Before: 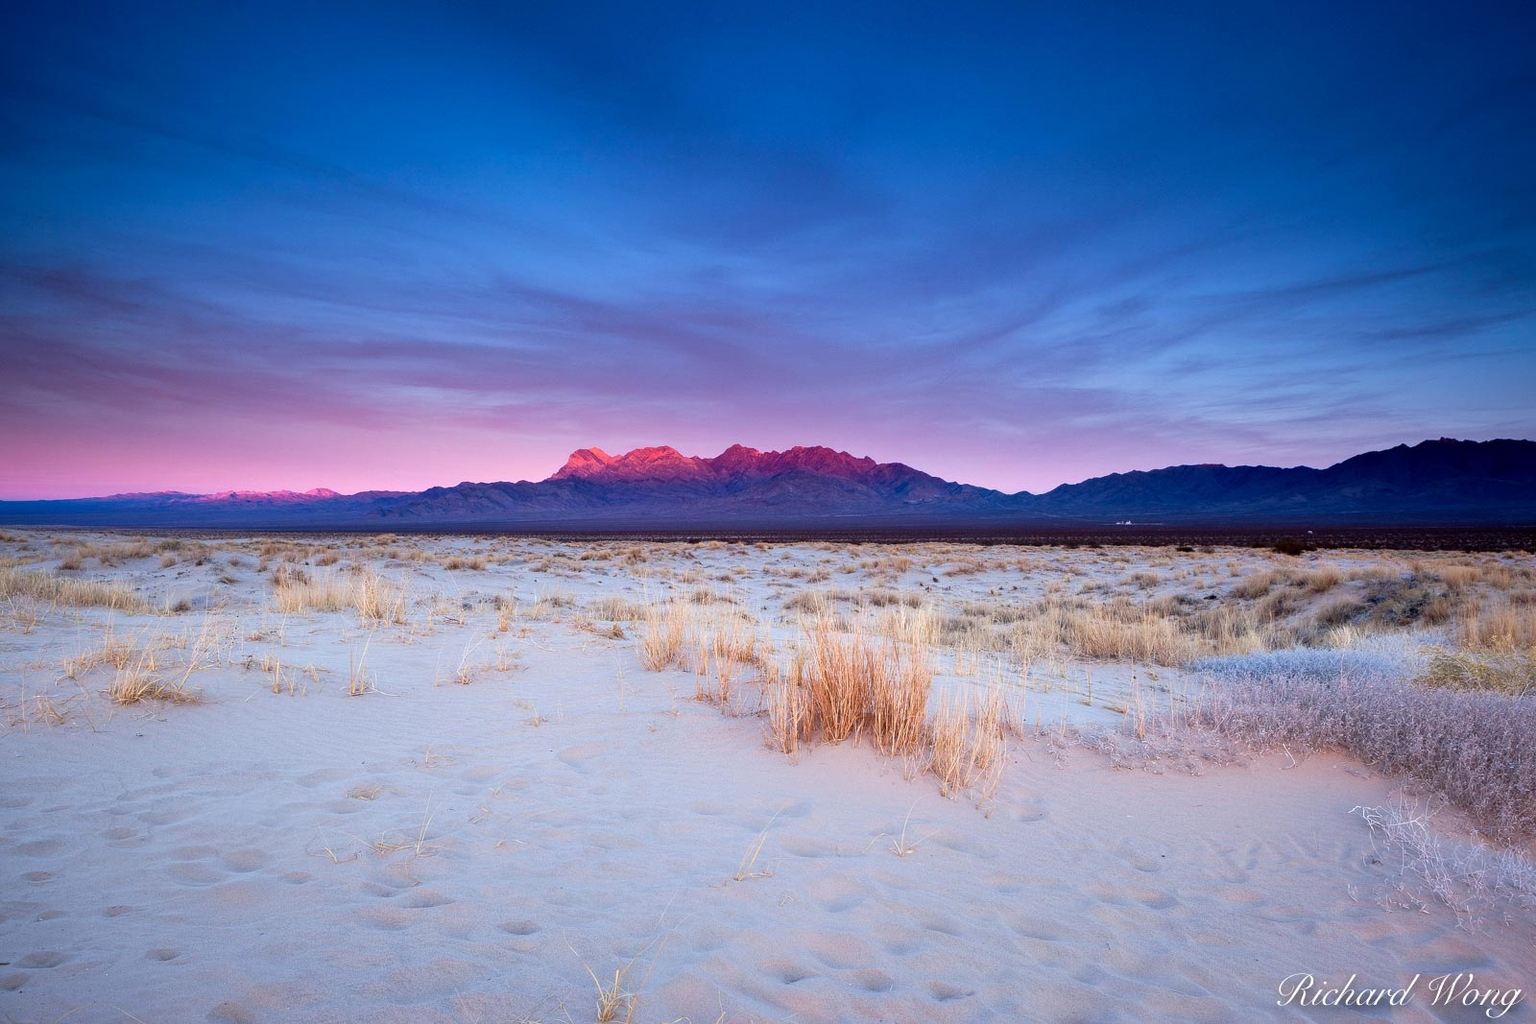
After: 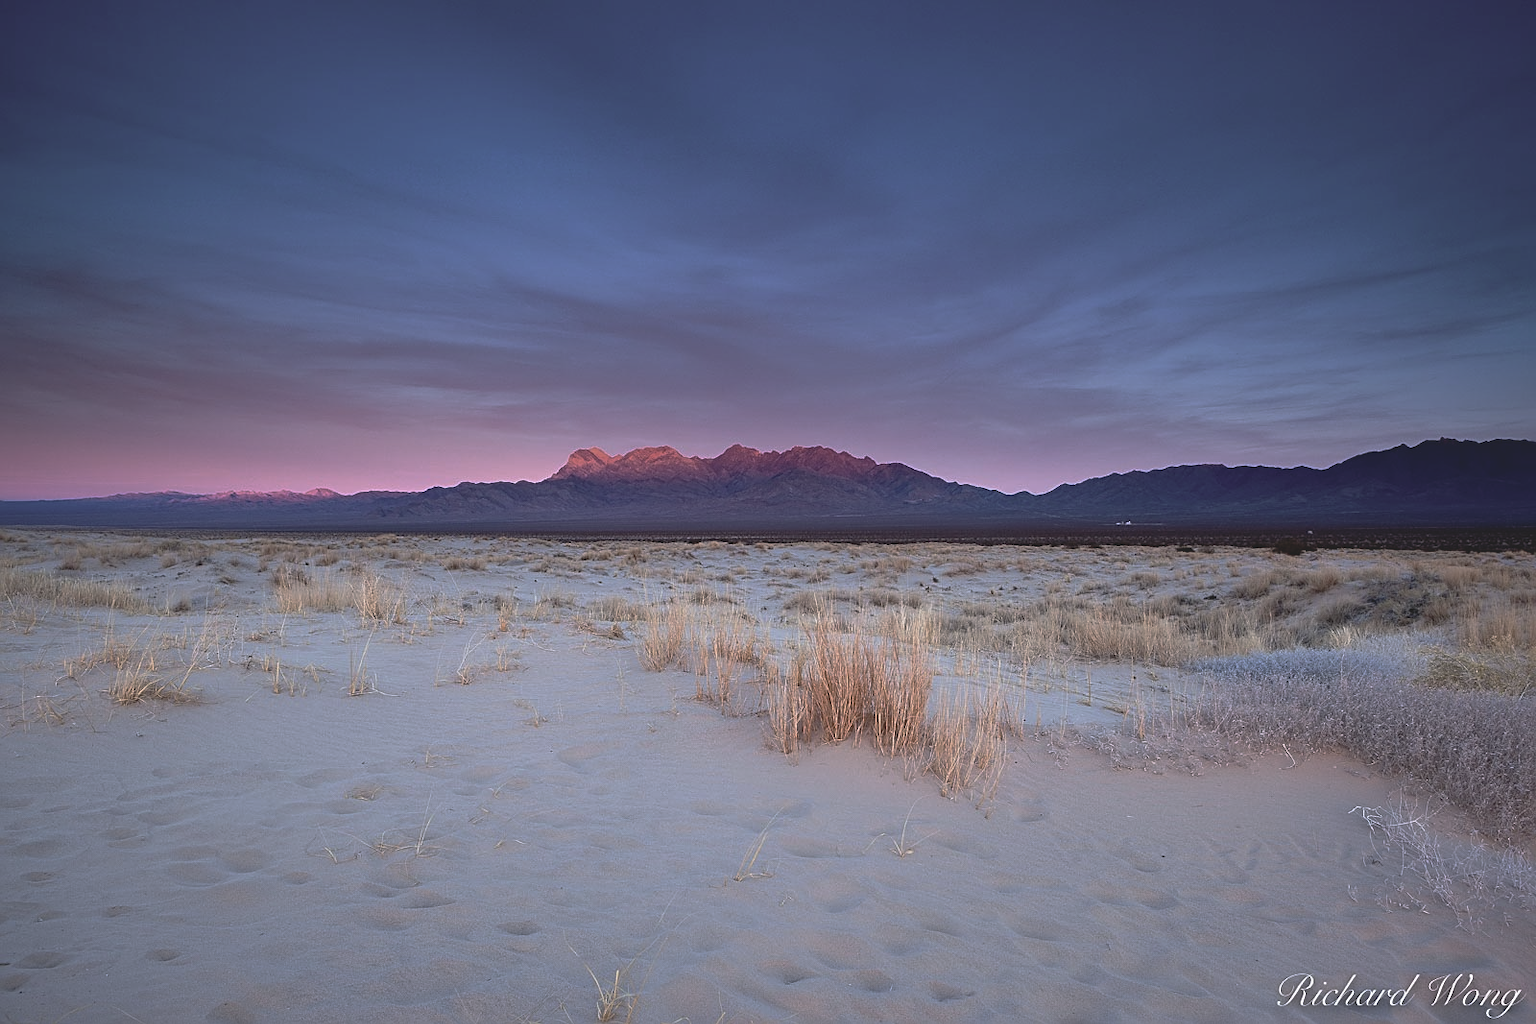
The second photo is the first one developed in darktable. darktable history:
base curve: curves: ch0 [(0, 0) (0.595, 0.418) (1, 1)], preserve colors none
contrast brightness saturation: contrast -0.248, saturation -0.445
sharpen: on, module defaults
